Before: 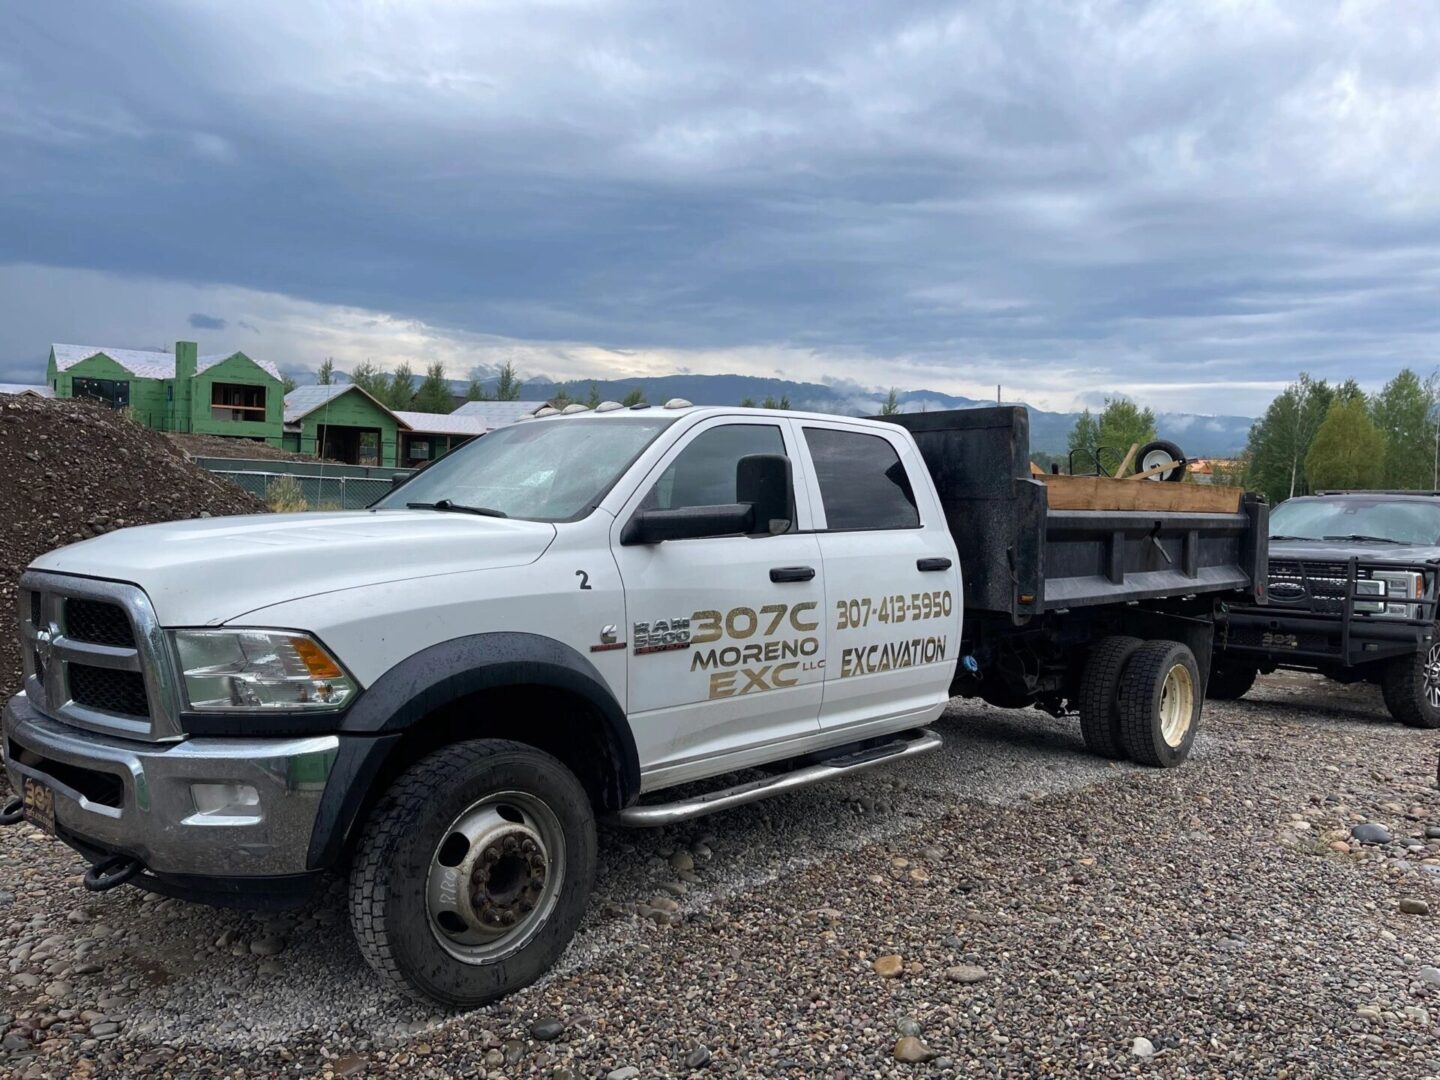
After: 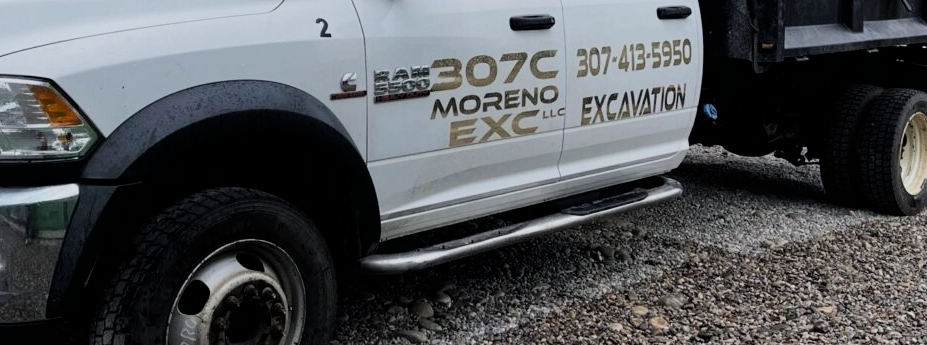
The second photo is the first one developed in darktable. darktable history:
tone equalizer: on, module defaults
filmic rgb: black relative exposure -7.65 EV, white relative exposure 4.56 EV, hardness 3.61, contrast 1.25
crop: left 18.091%, top 51.13%, right 17.525%, bottom 16.85%
white balance: red 0.988, blue 1.017
